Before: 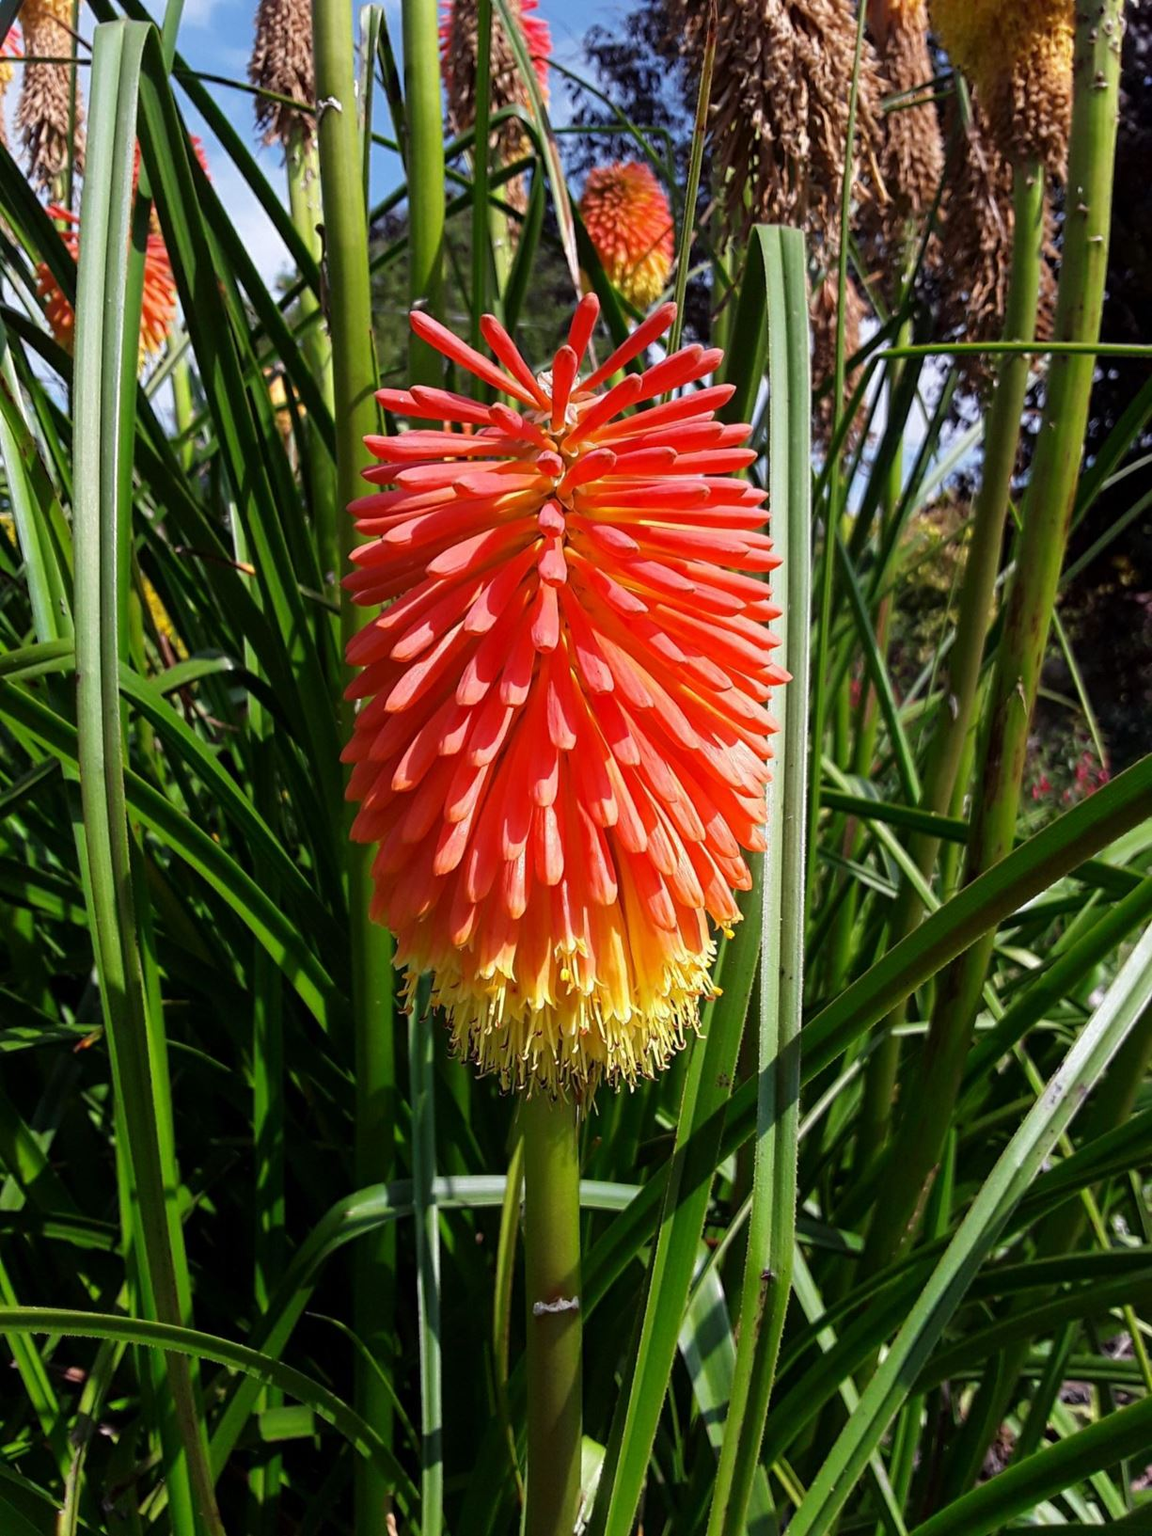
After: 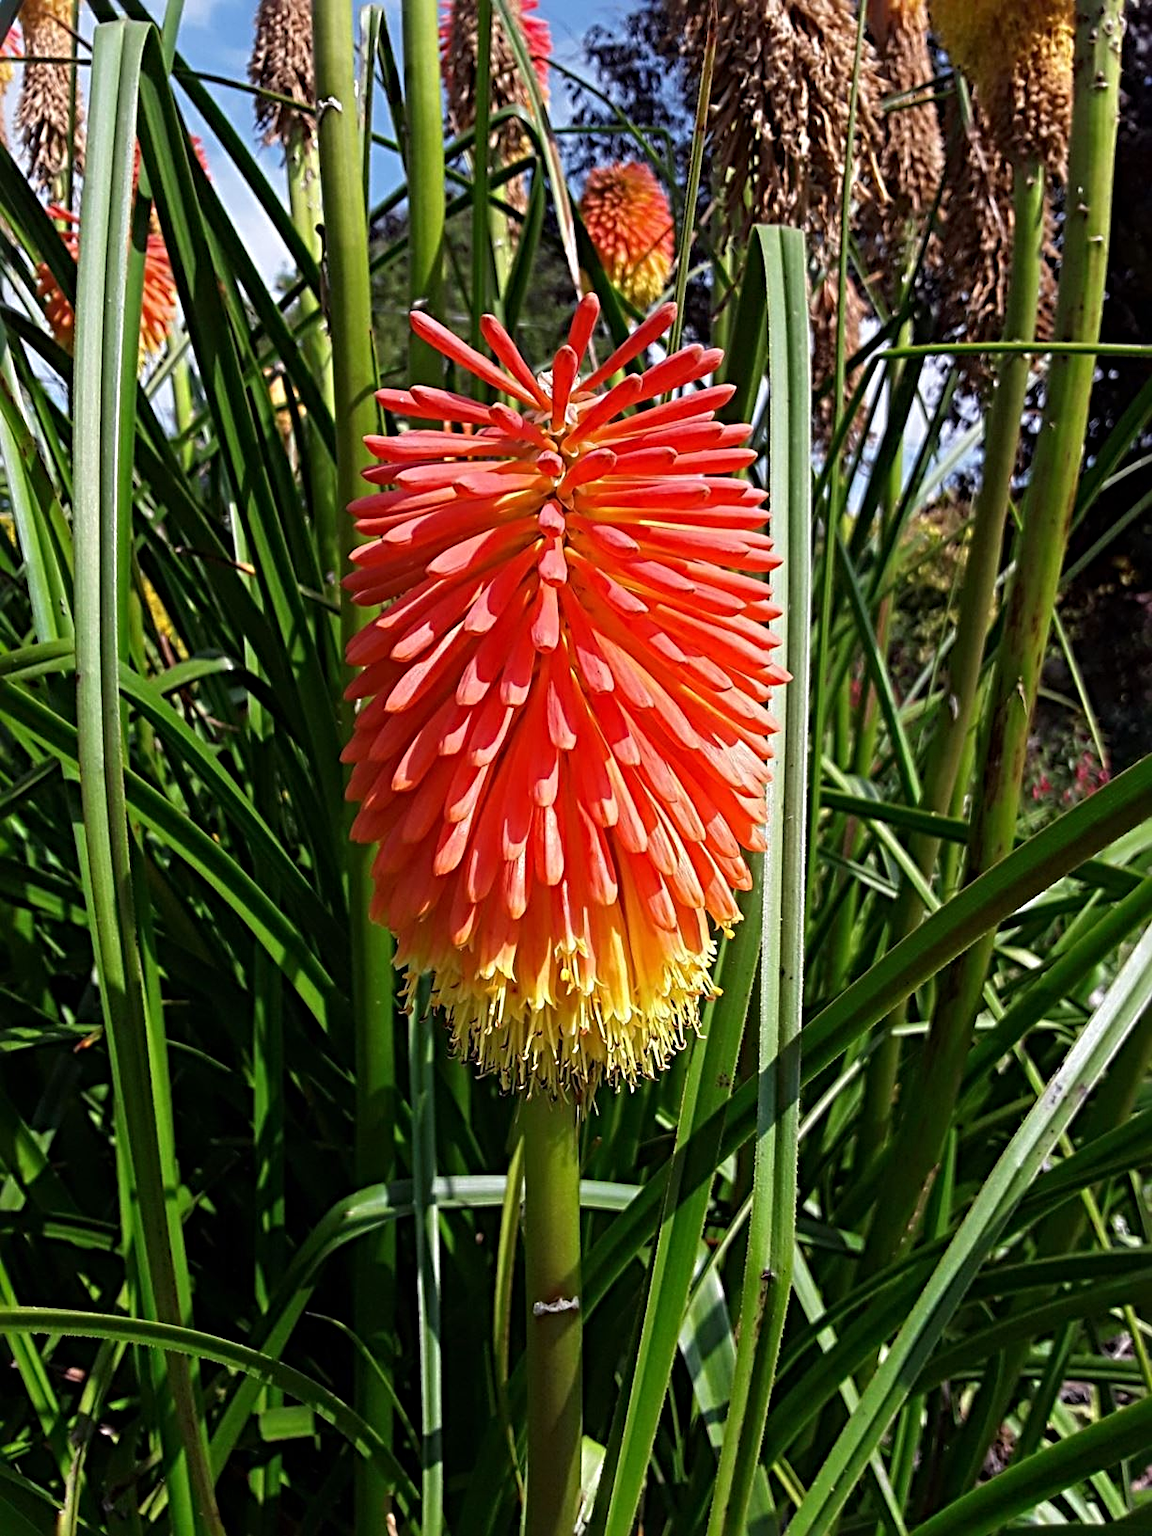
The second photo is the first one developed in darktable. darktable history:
sharpen: radius 4.927
